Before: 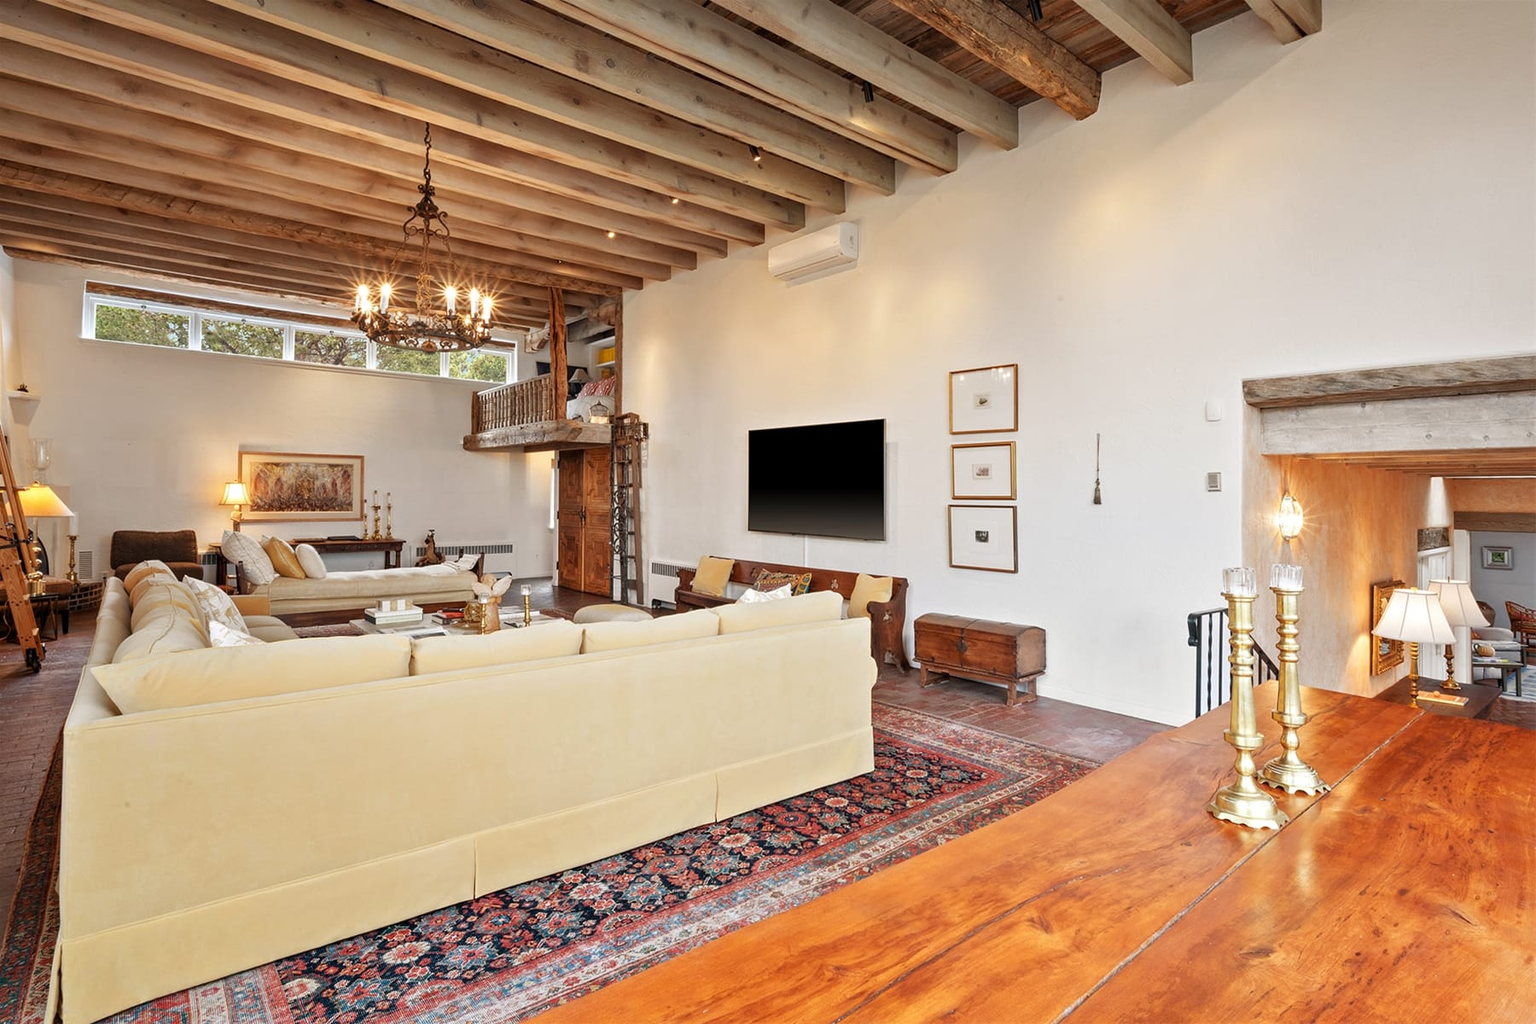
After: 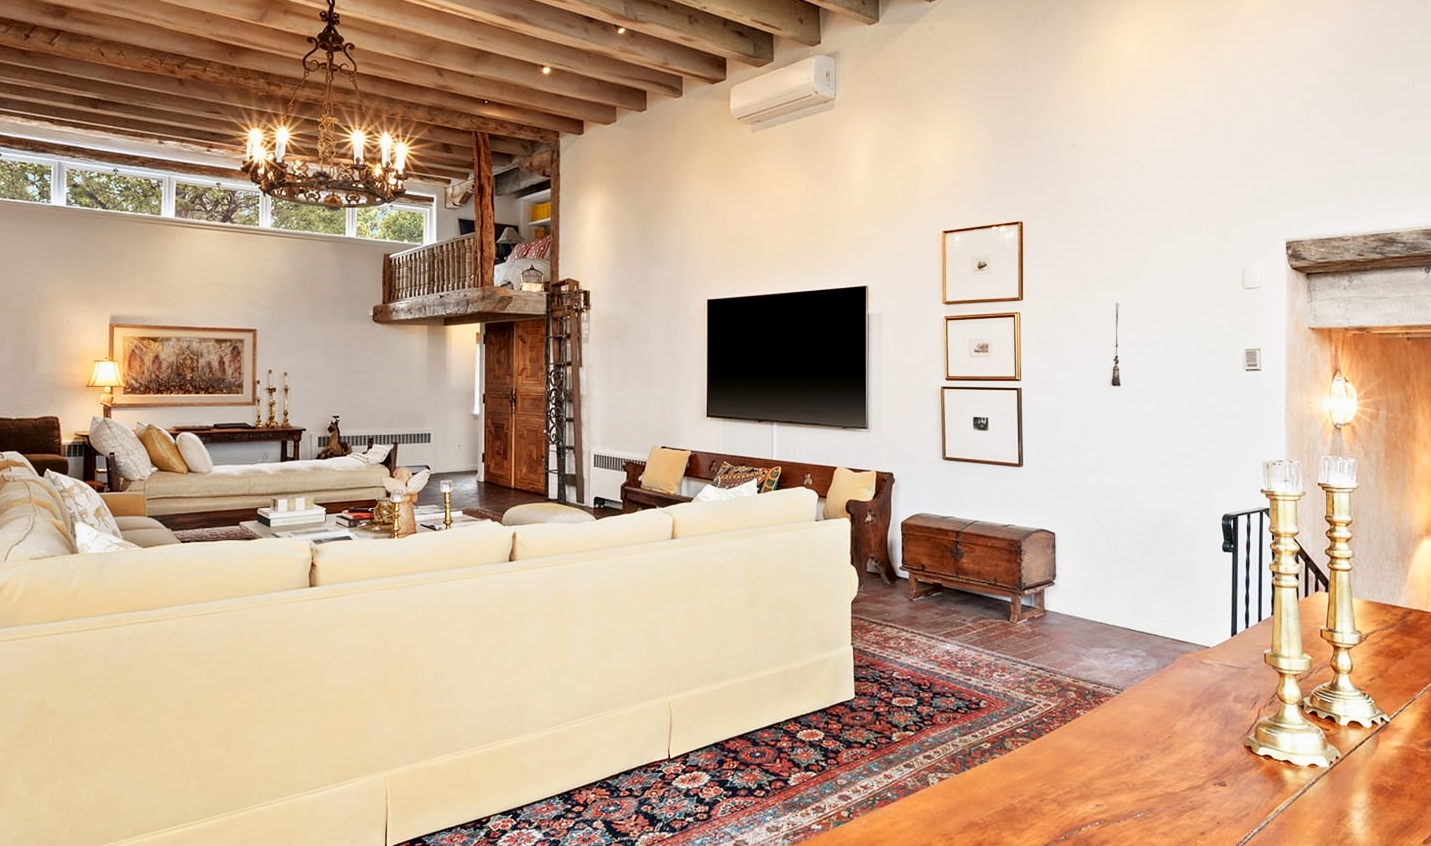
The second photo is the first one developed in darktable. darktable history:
crop: left 9.455%, top 17.108%, right 11.027%, bottom 12.376%
shadows and highlights: shadows -62.18, white point adjustment -5.08, highlights 59.85
